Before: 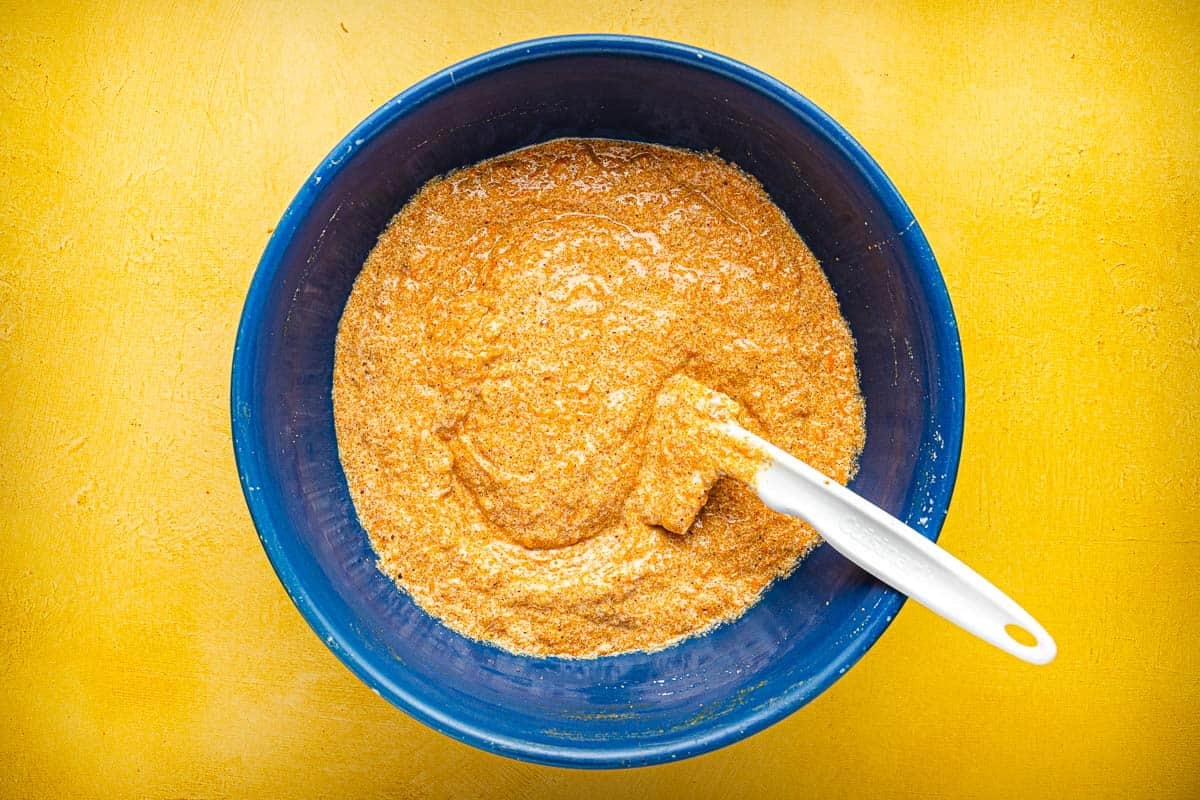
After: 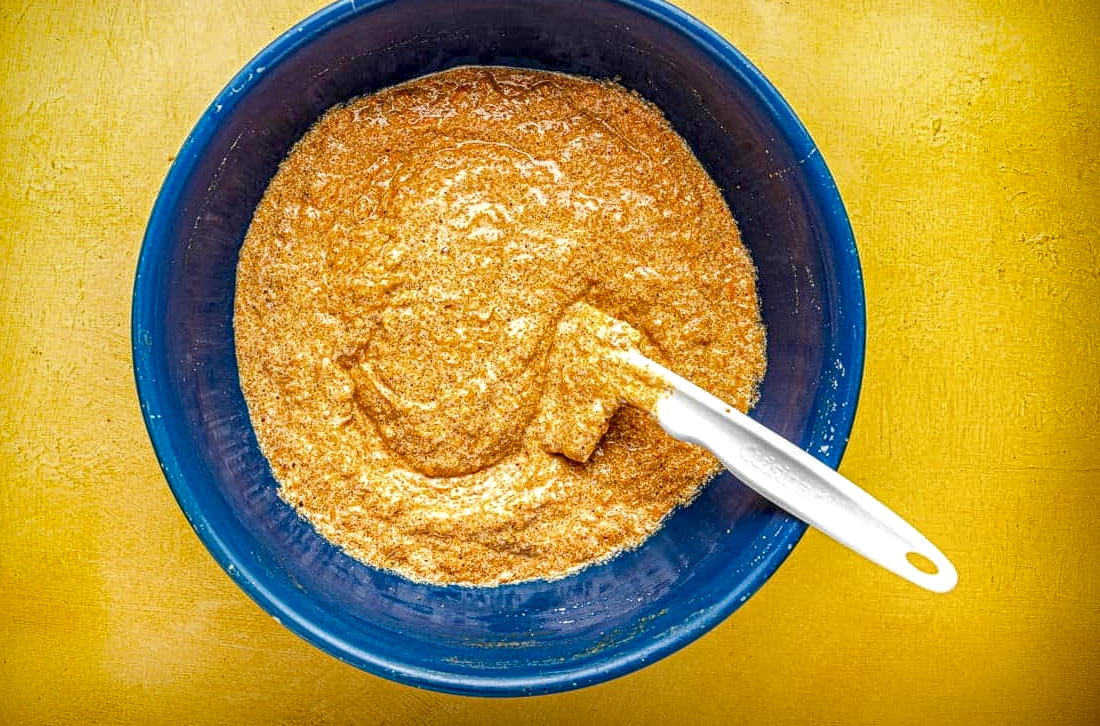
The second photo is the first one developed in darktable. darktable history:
crop and rotate: left 8.331%, top 9.175%
vignetting: fall-off radius 60.88%, saturation 0.371, dithering 8-bit output, unbound false
local contrast: detail 160%
shadows and highlights: shadows color adjustment 99.17%, highlights color adjustment 0.426%
